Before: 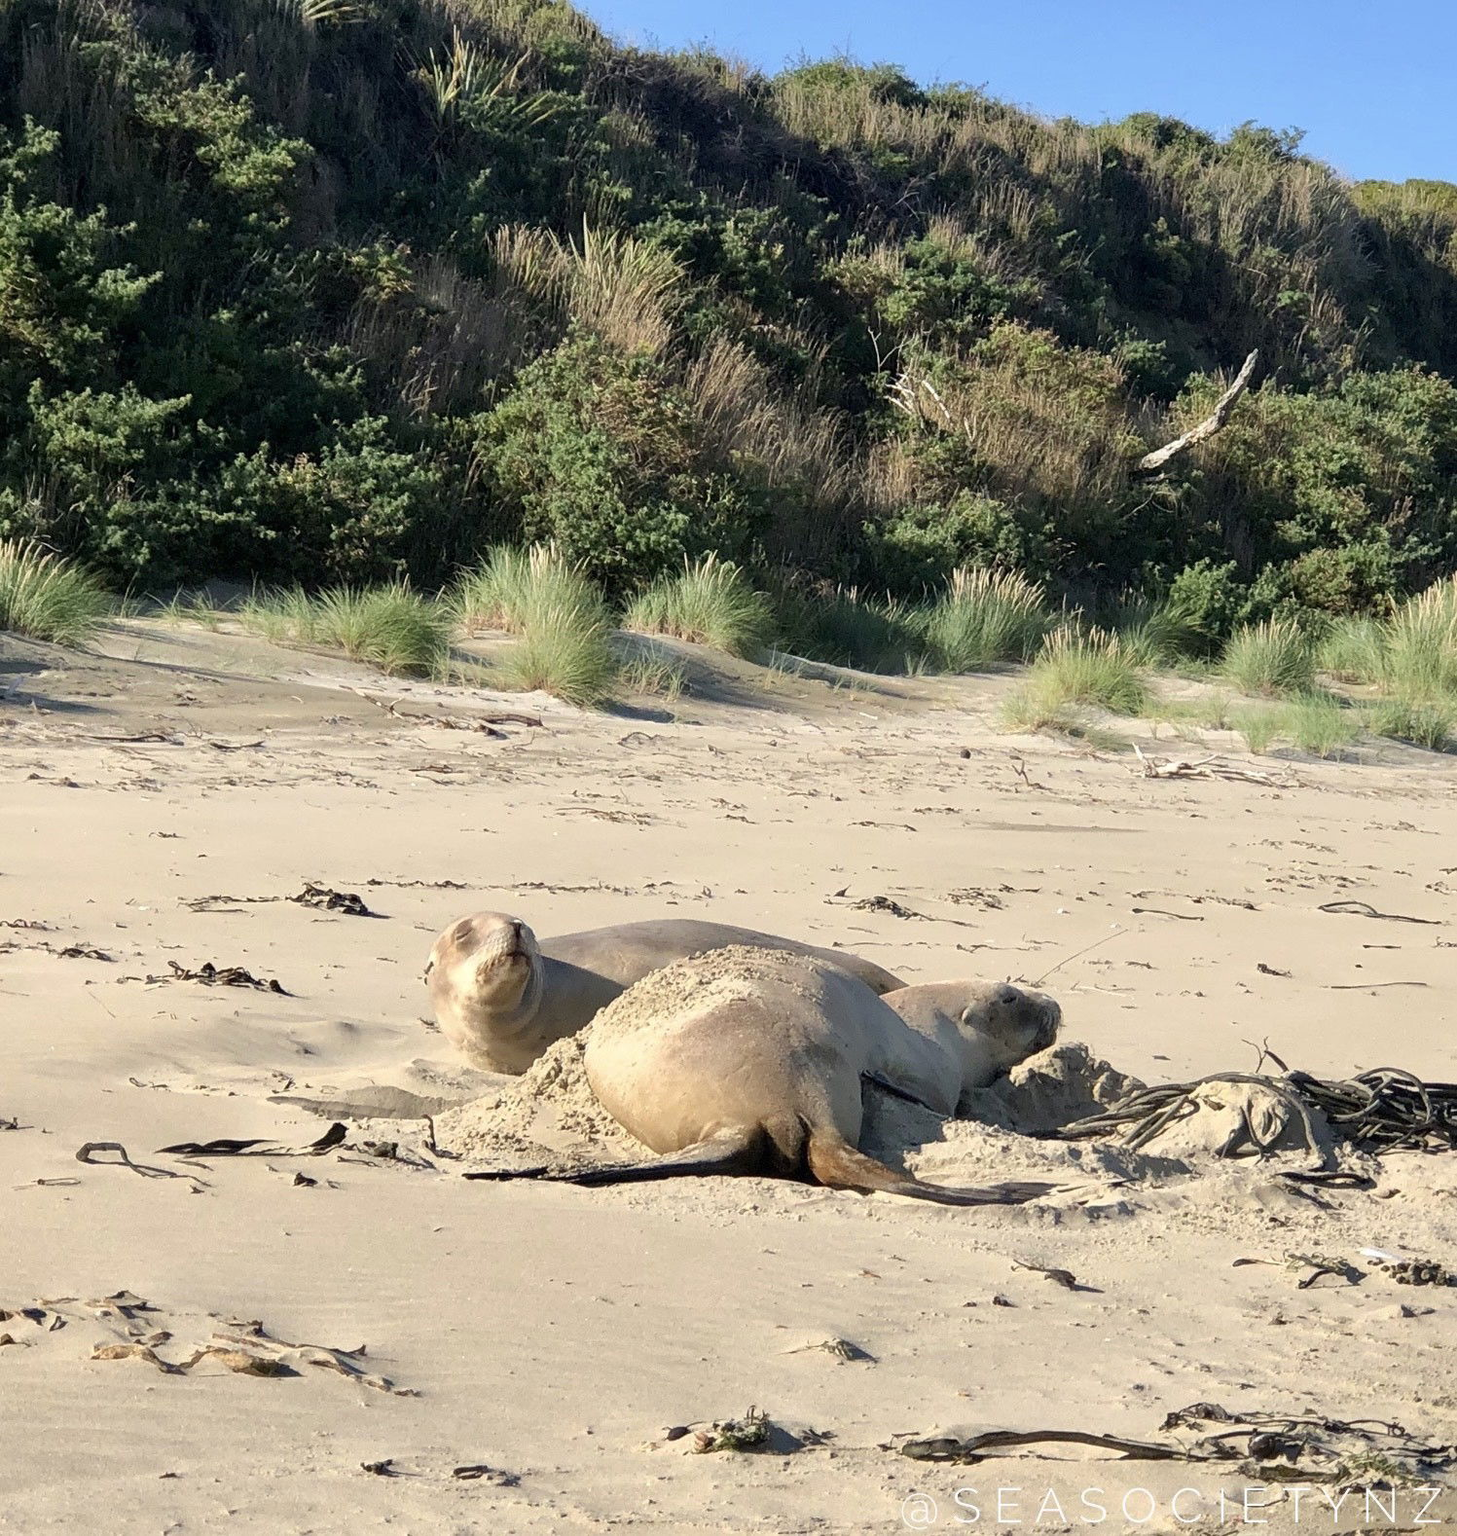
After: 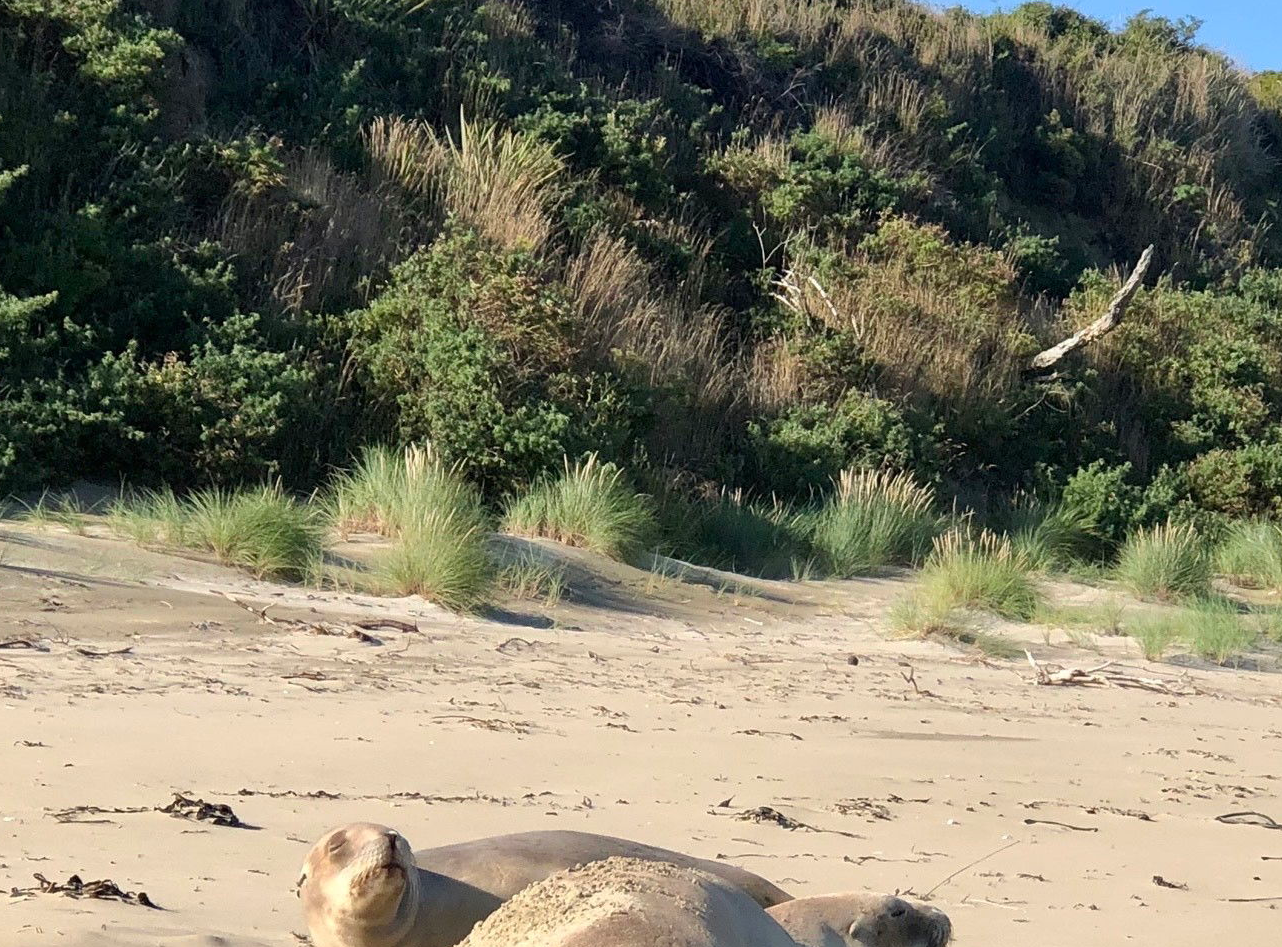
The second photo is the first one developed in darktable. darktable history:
crop and rotate: left 9.319%, top 7.322%, right 5.006%, bottom 32.614%
